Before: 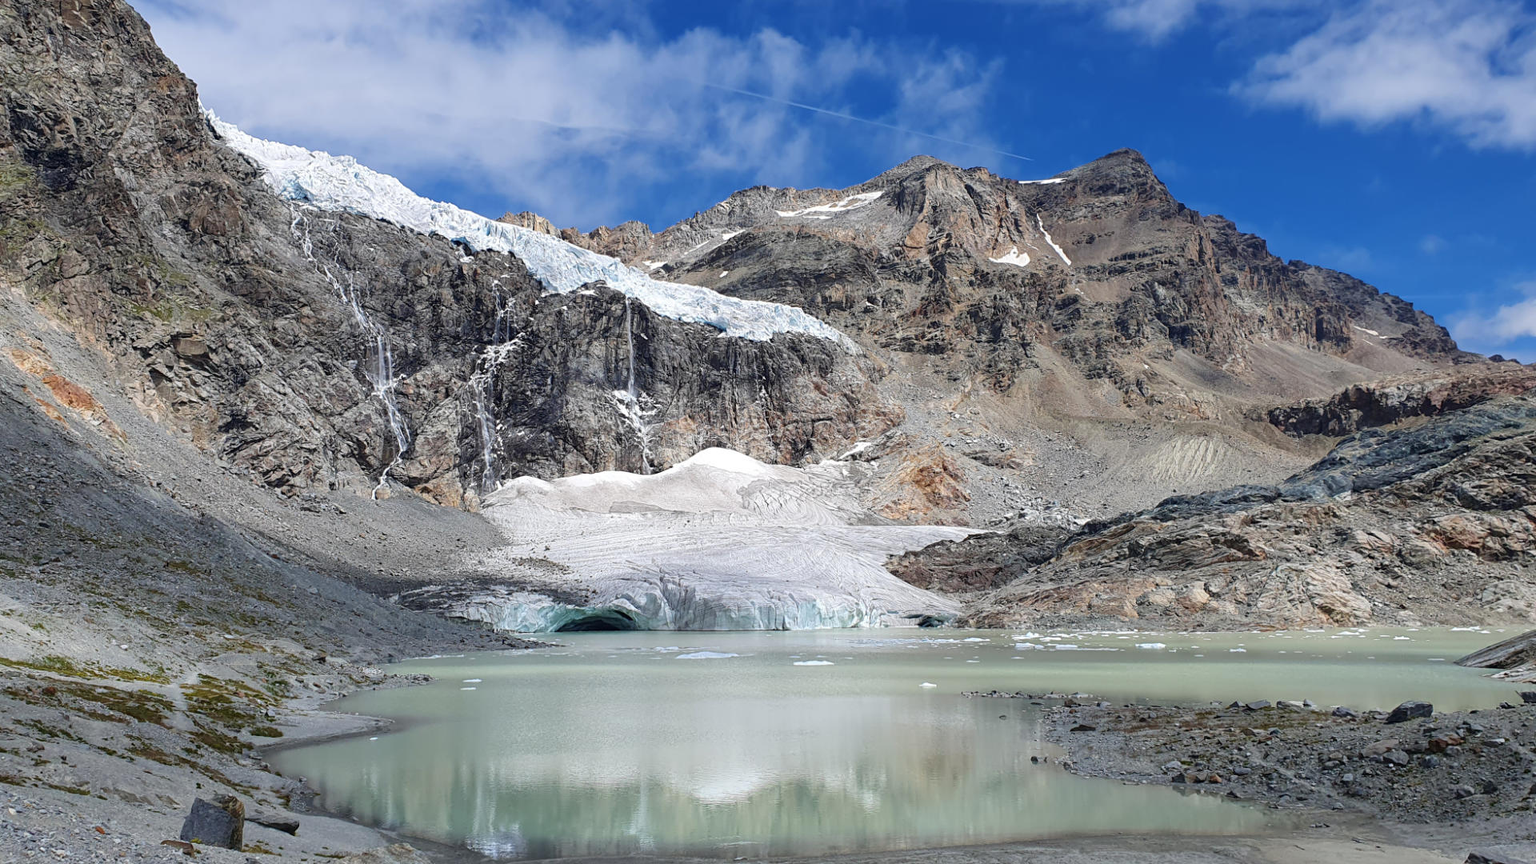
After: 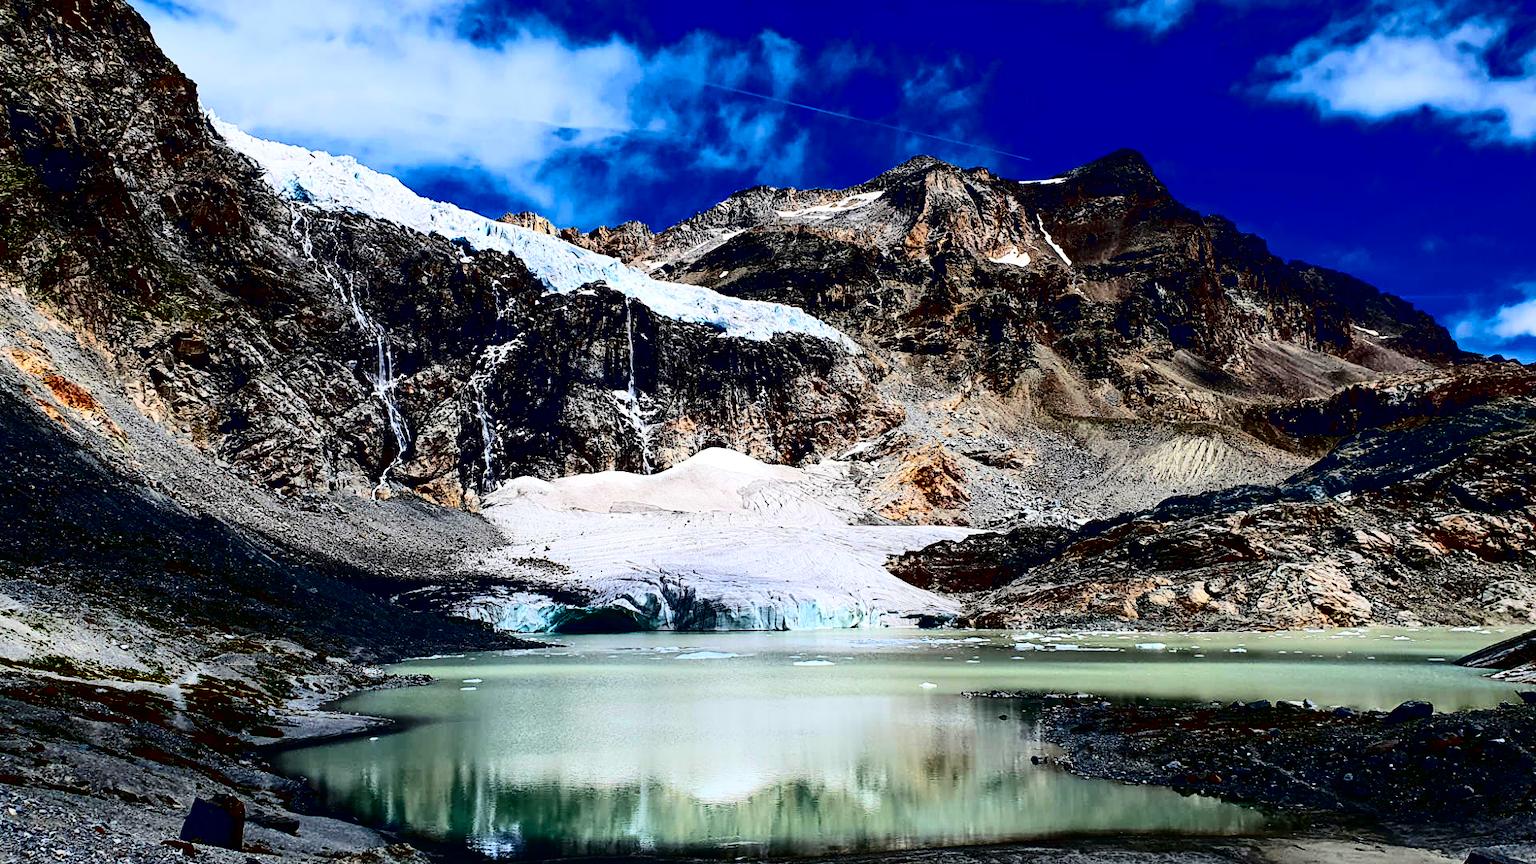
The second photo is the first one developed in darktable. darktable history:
contrast brightness saturation: contrast 0.751, brightness -0.999, saturation 0.998
